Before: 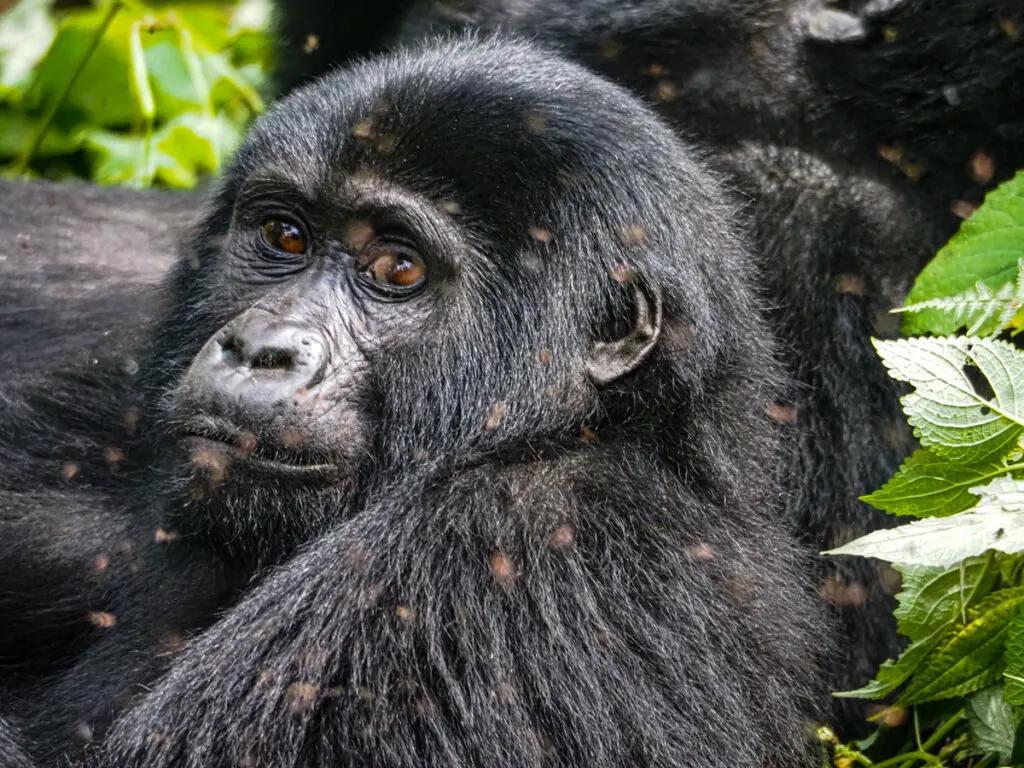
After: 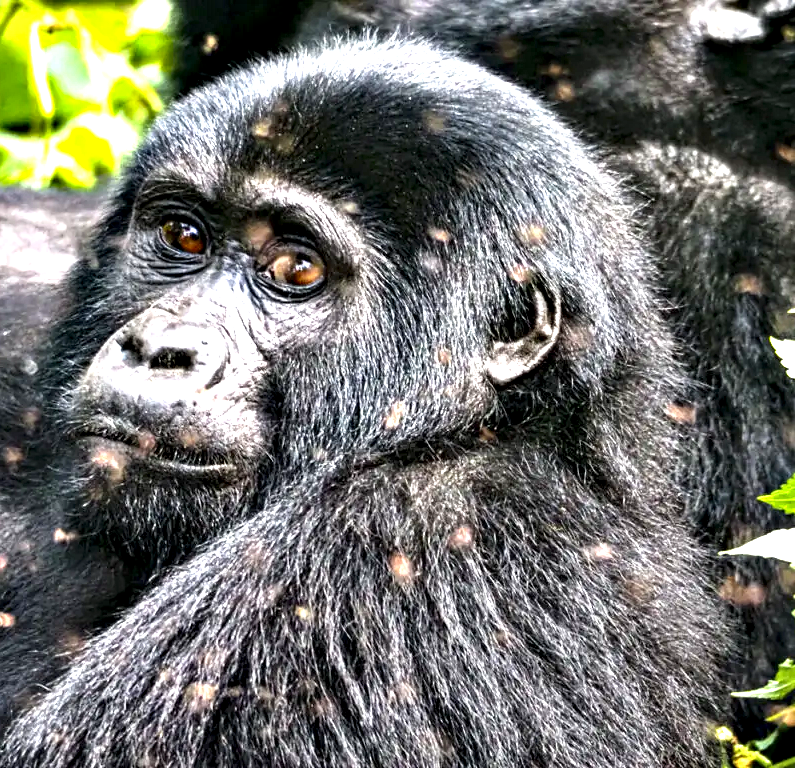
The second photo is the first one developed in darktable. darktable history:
crop: left 9.89%, right 12.467%
exposure: exposure 1.207 EV, compensate highlight preservation false
contrast equalizer: y [[0.6 ×6], [0.55 ×6], [0 ×6], [0 ×6], [0 ×6]]
